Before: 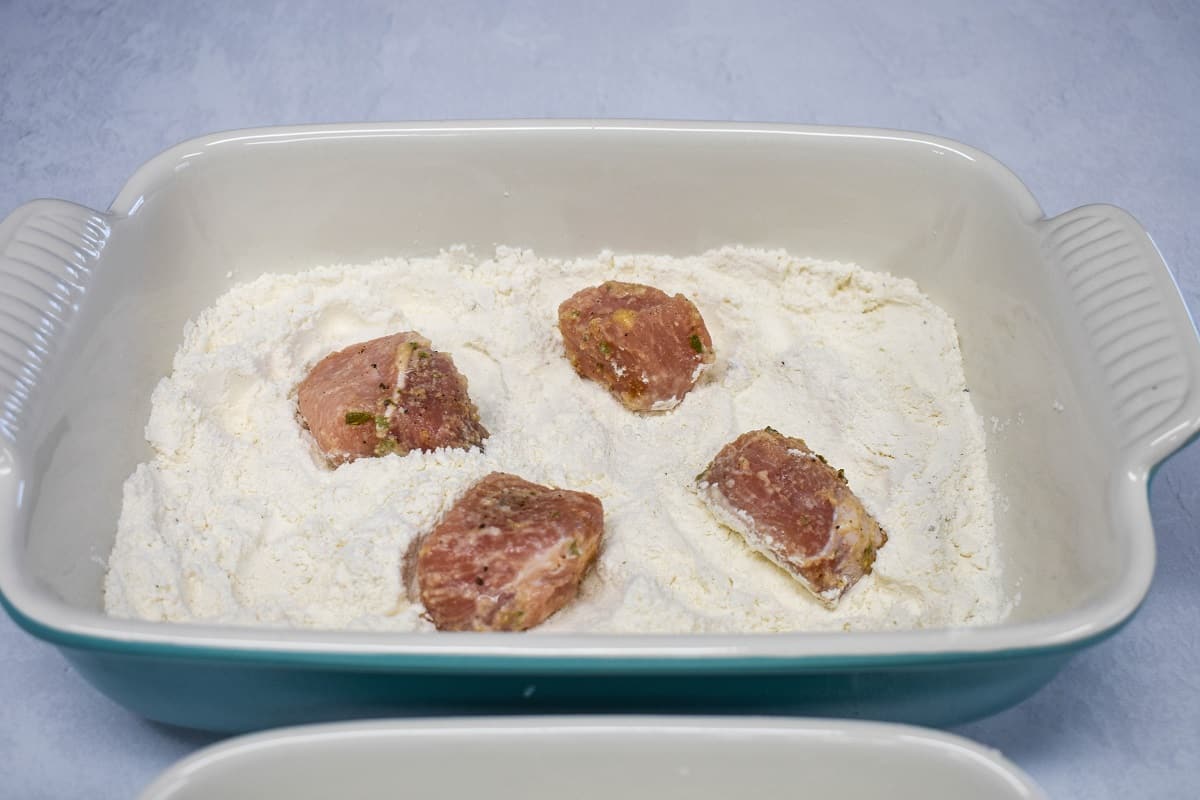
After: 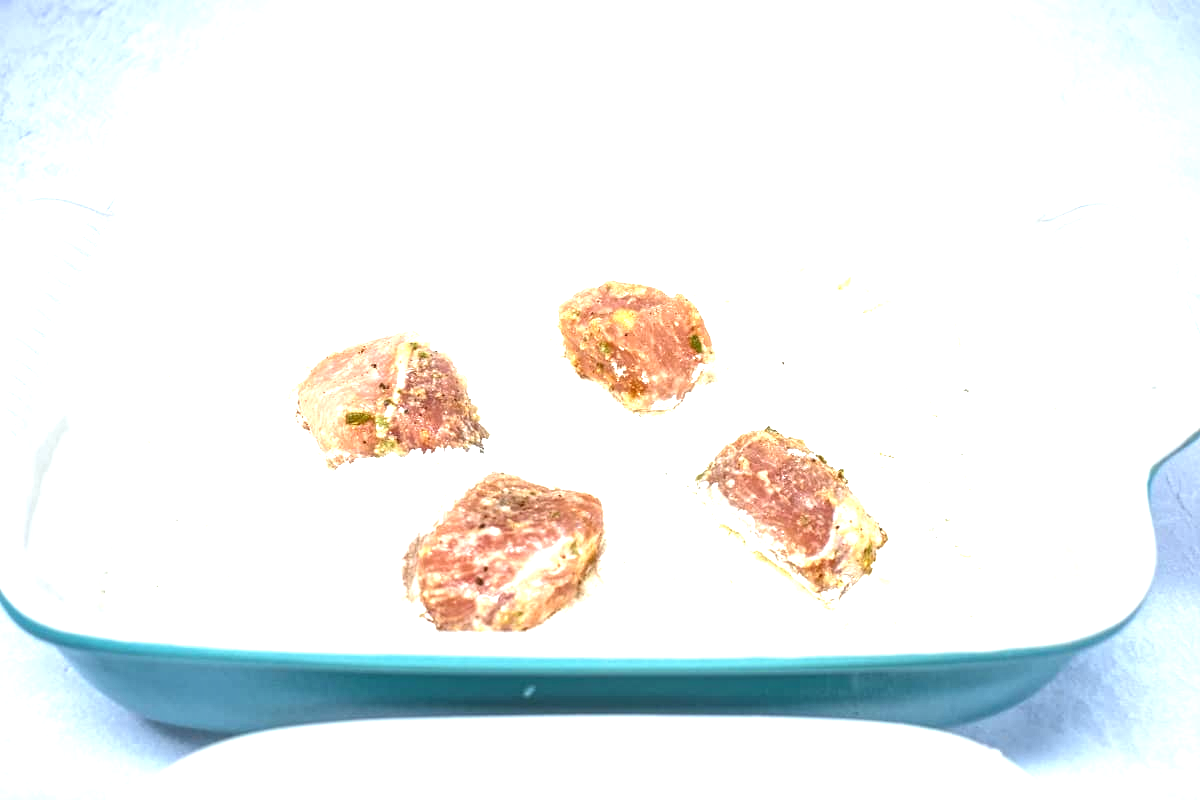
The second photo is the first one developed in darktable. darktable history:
local contrast: on, module defaults
color calibration: illuminant Planckian (black body), x 0.351, y 0.352, temperature 4751.45 K
exposure: black level correction 0, exposure 1.739 EV, compensate highlight preservation false
